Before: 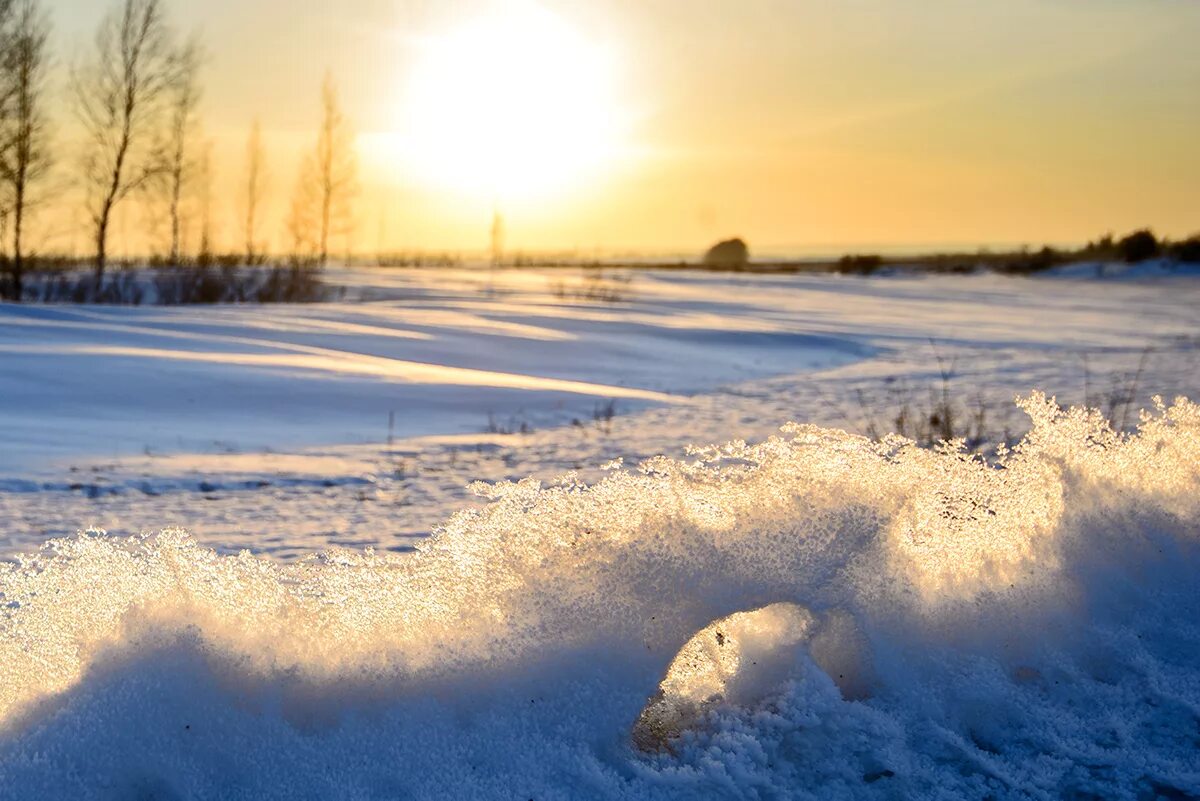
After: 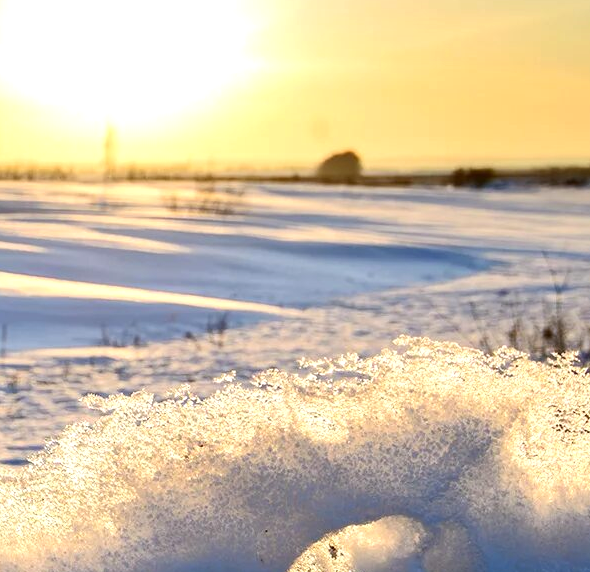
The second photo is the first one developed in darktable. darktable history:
shadows and highlights: shadows 30.87, highlights 1.67, soften with gaussian
crop: left 32.298%, top 10.969%, right 18.463%, bottom 17.504%
exposure: exposure 0.297 EV, compensate highlight preservation false
